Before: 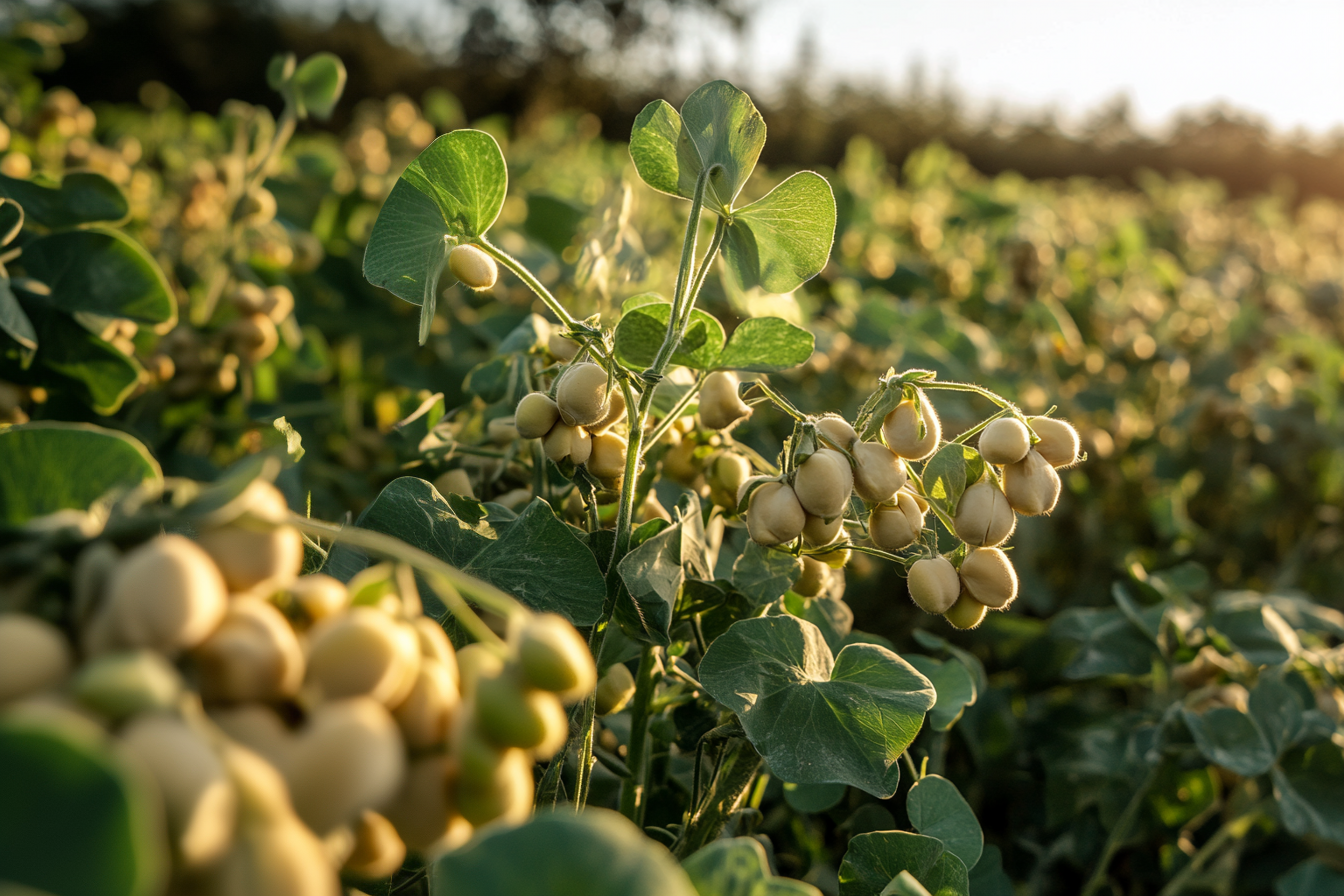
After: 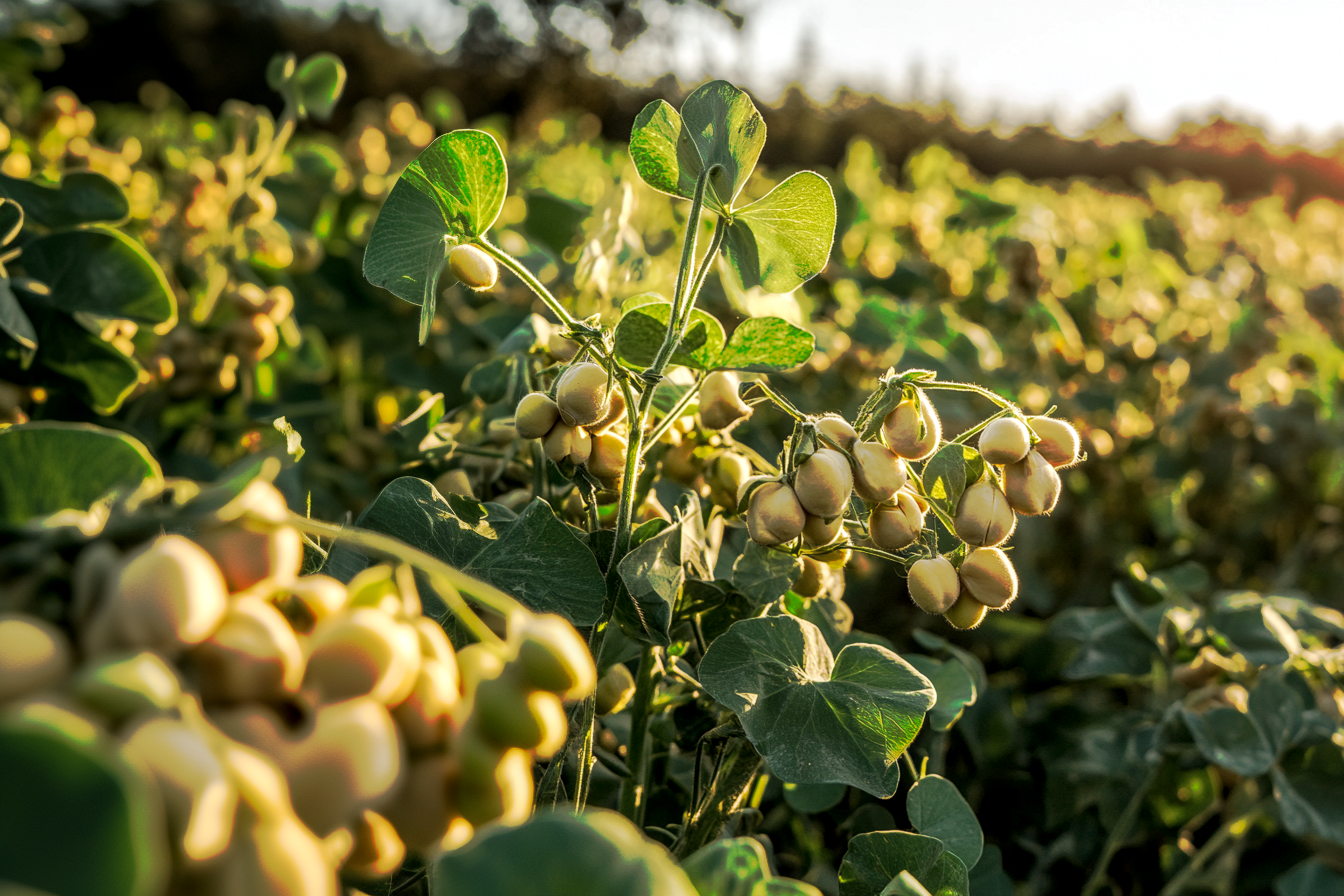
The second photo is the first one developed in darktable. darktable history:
local contrast: on, module defaults
tone curve: curves: ch0 [(0, 0) (0.003, 0.003) (0.011, 0.011) (0.025, 0.024) (0.044, 0.043) (0.069, 0.067) (0.1, 0.096) (0.136, 0.131) (0.177, 0.171) (0.224, 0.217) (0.277, 0.267) (0.335, 0.324) (0.399, 0.385) (0.468, 0.452) (0.543, 0.632) (0.623, 0.697) (0.709, 0.766) (0.801, 0.839) (0.898, 0.917) (1, 1)], preserve colors none
